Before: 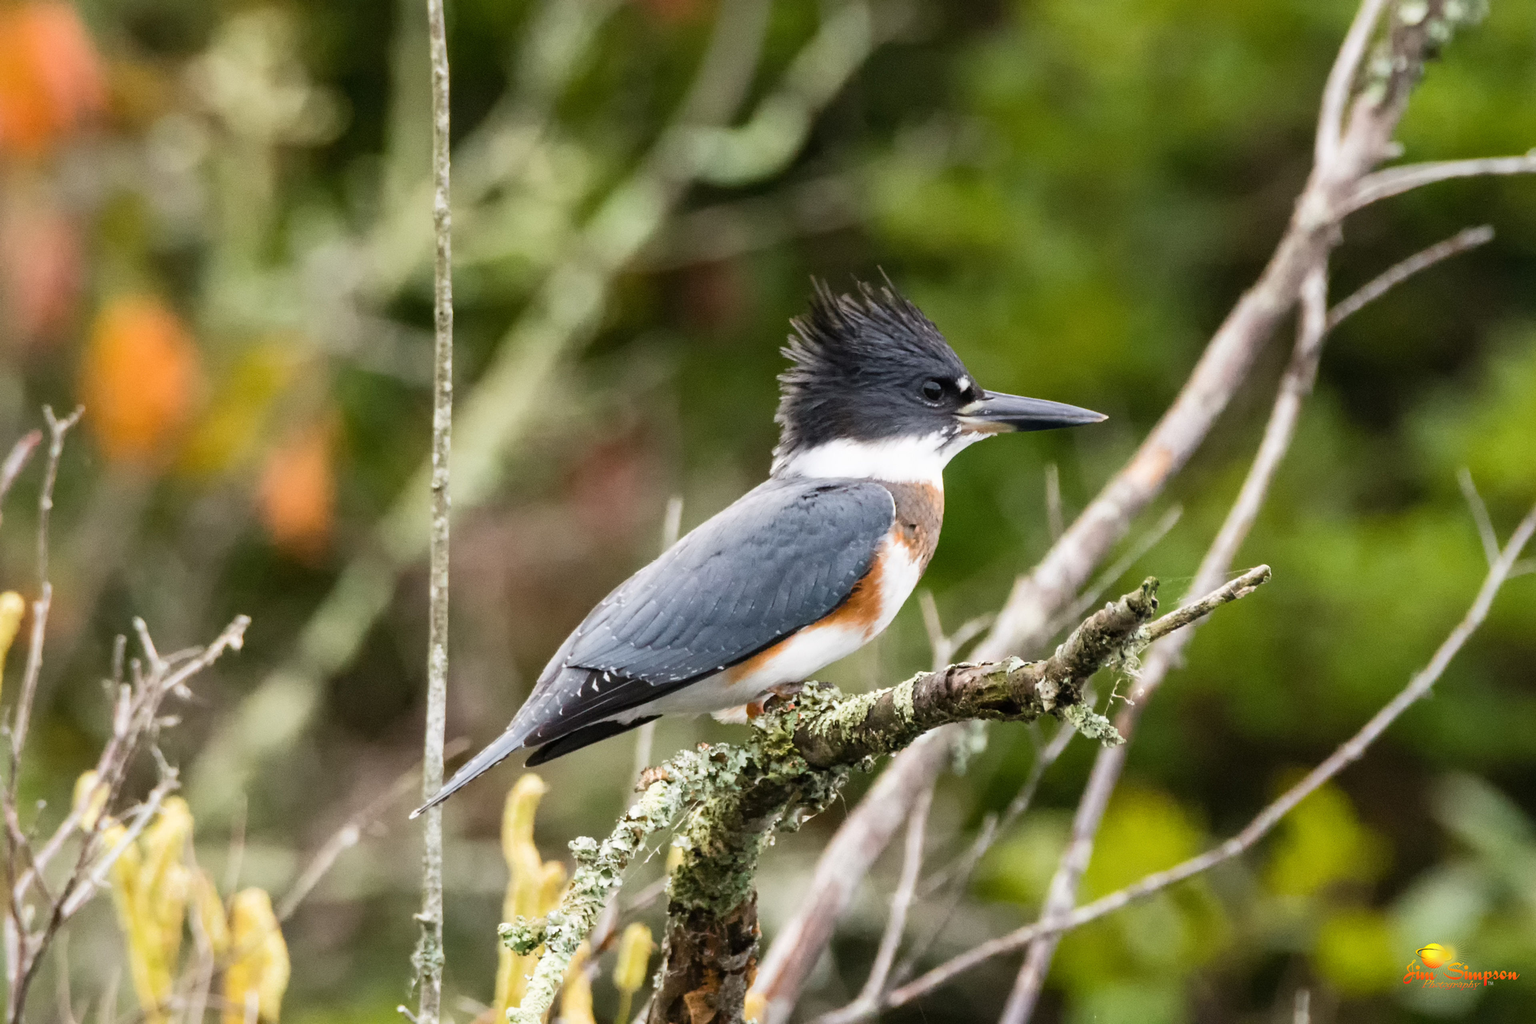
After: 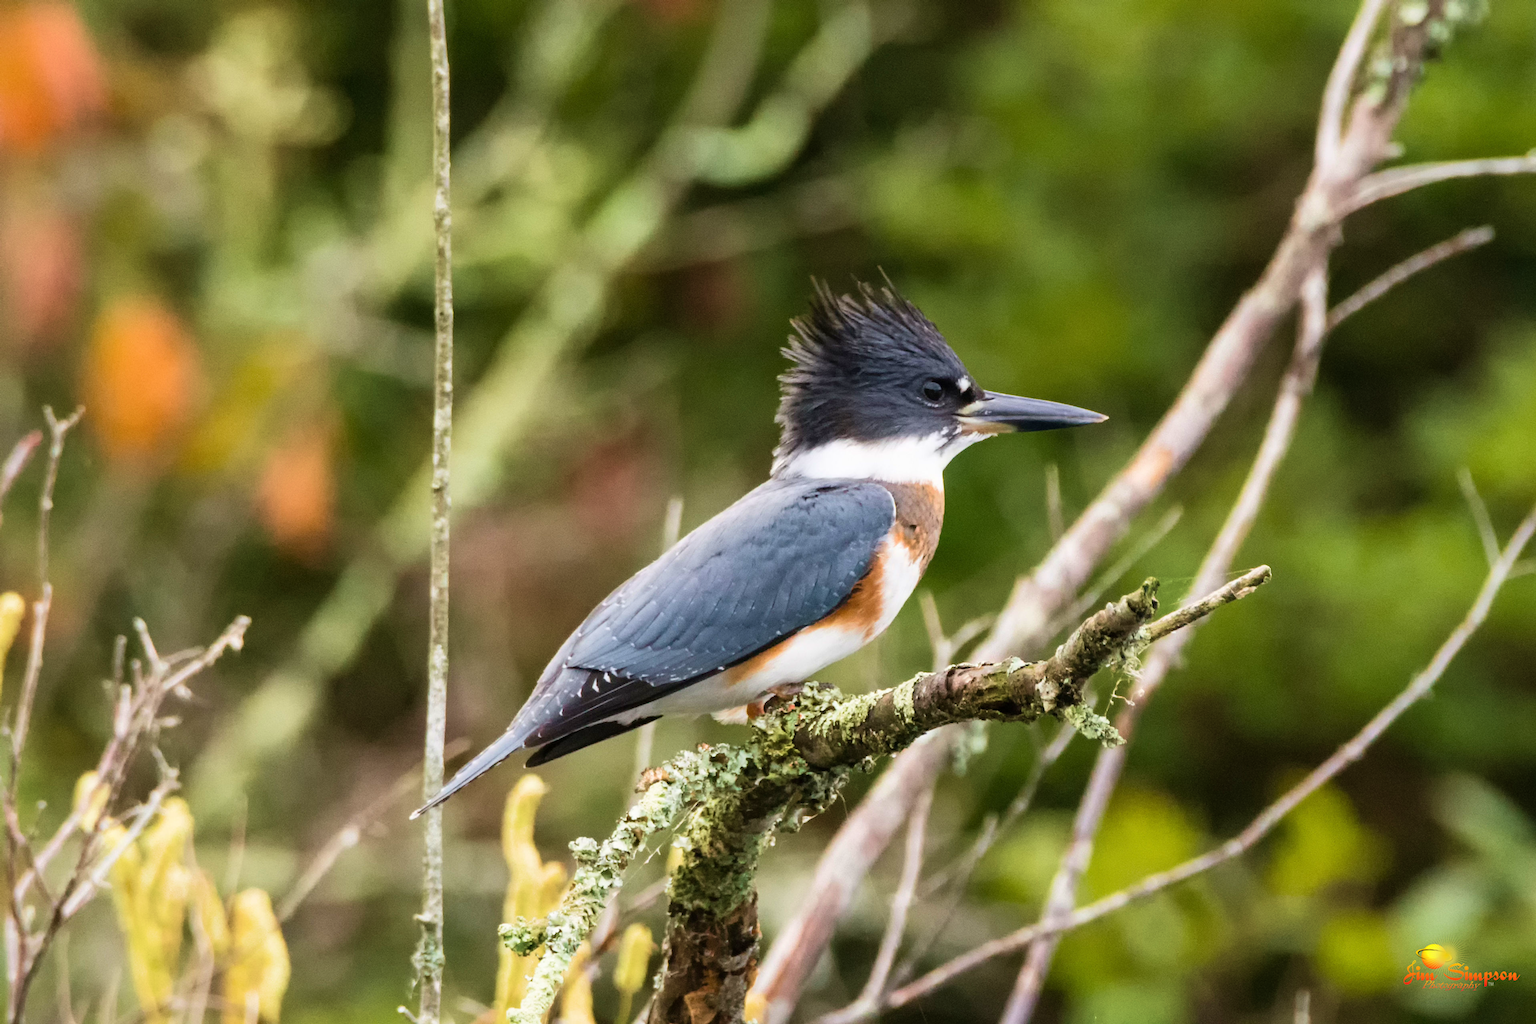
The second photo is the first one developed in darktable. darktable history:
velvia: strength 44.49%
